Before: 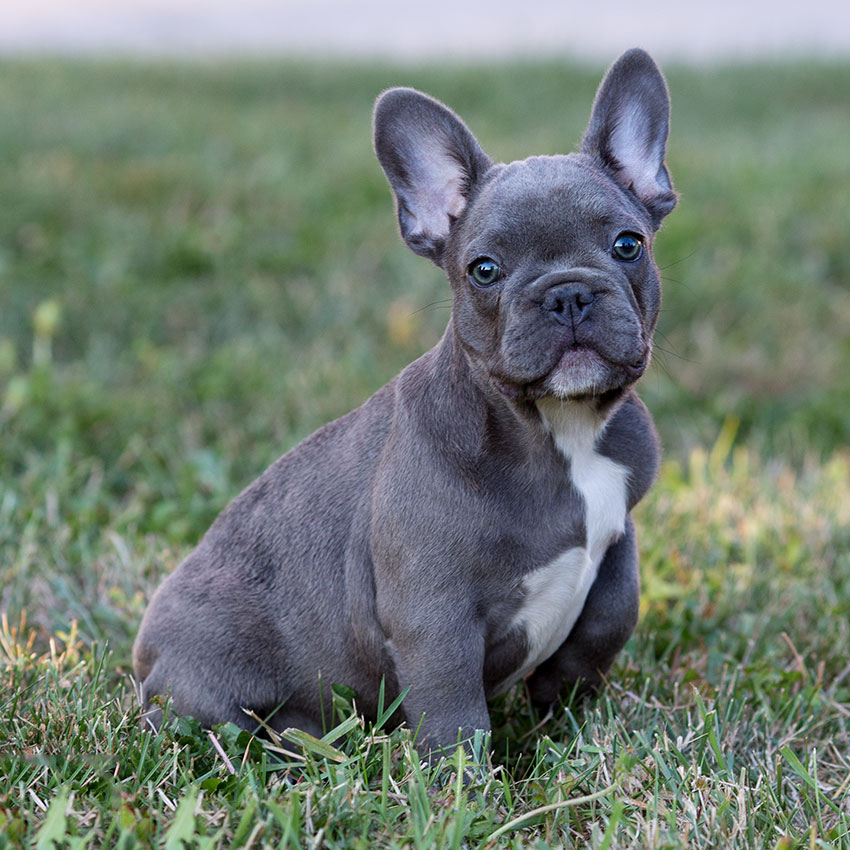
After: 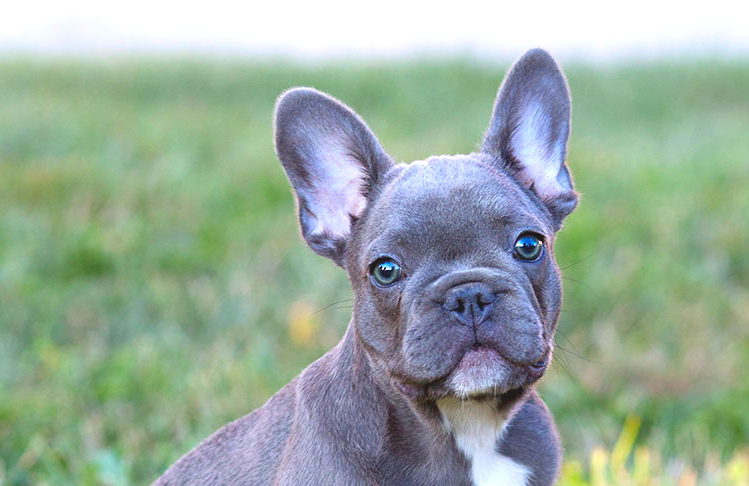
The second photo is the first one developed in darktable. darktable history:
crop and rotate: left 11.812%, bottom 42.776%
contrast brightness saturation: contrast -0.19, saturation 0.19
sharpen: radius 5.325, amount 0.312, threshold 26.433
exposure: black level correction 0, exposure 1.1 EV, compensate exposure bias true, compensate highlight preservation false
